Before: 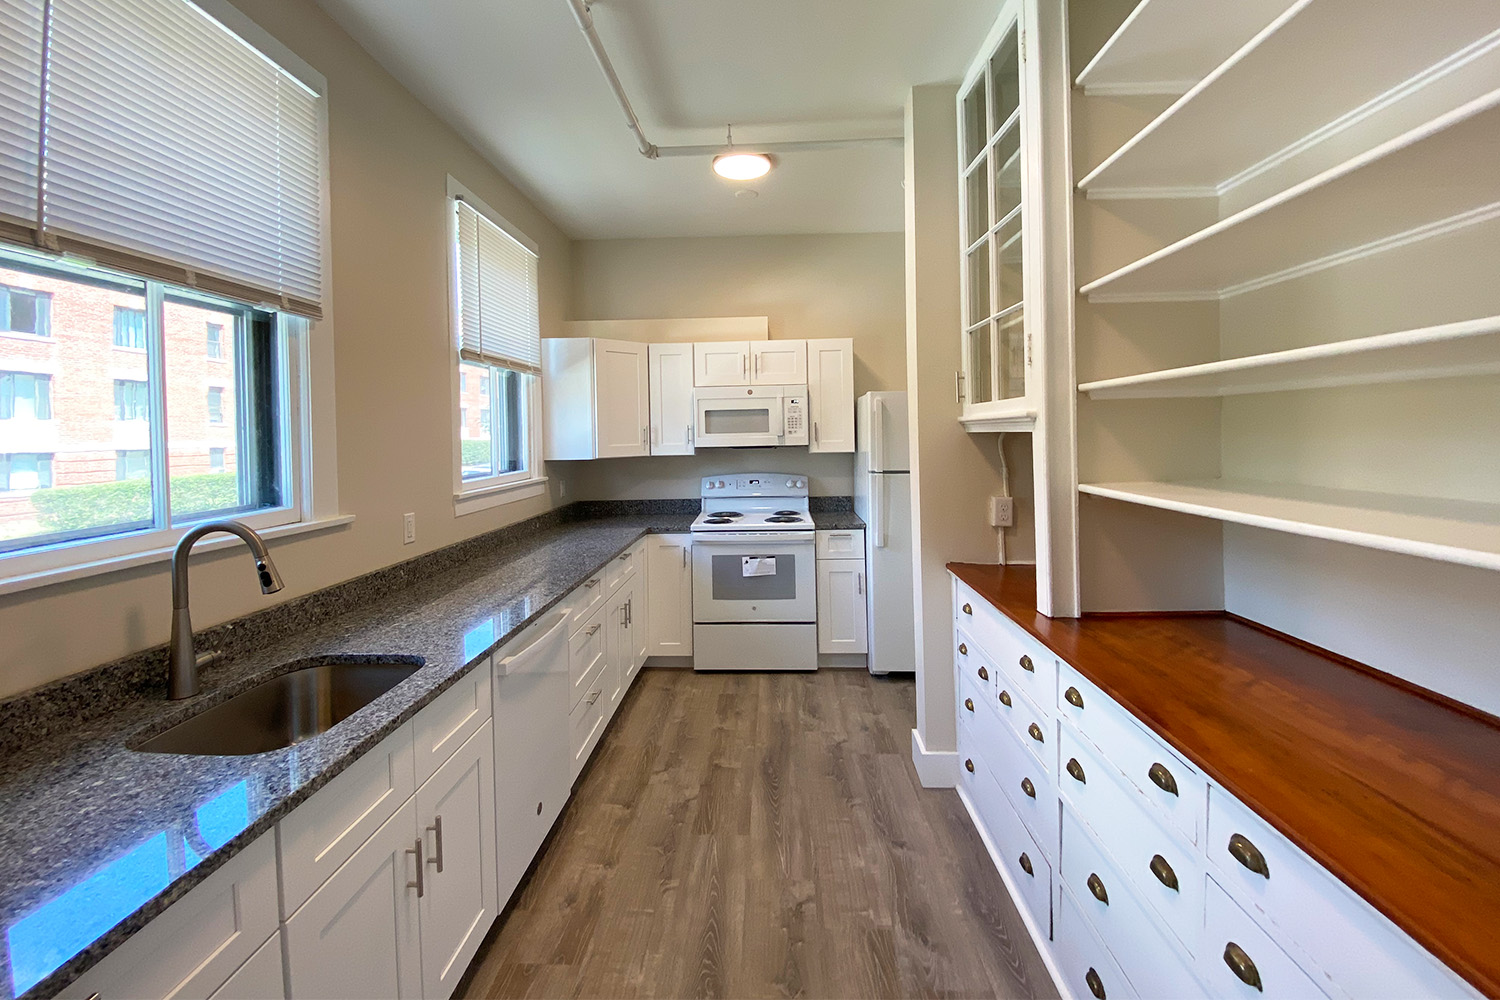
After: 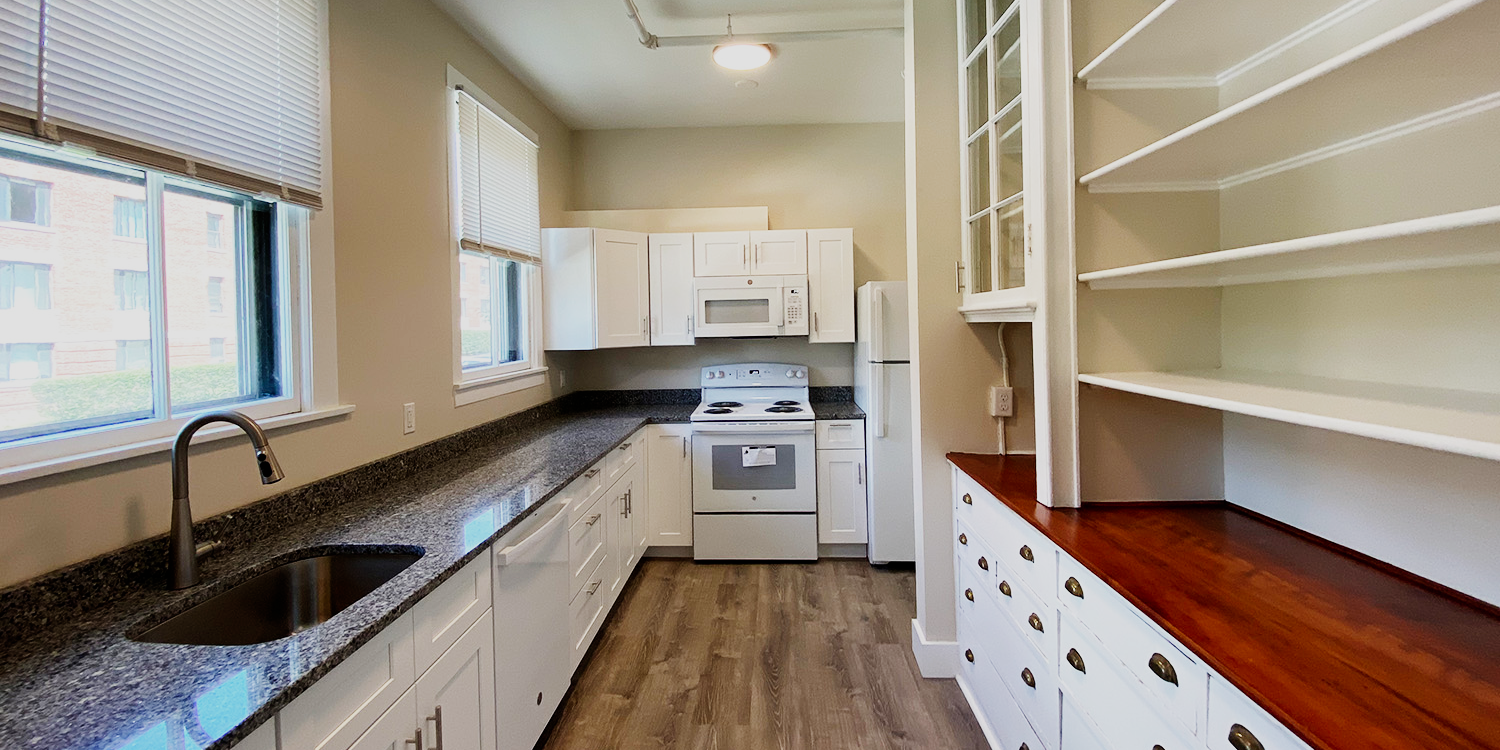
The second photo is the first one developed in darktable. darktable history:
sigmoid: contrast 1.7, skew -0.2, preserve hue 0%, red attenuation 0.1, red rotation 0.035, green attenuation 0.1, green rotation -0.017, blue attenuation 0.15, blue rotation -0.052, base primaries Rec2020
crop: top 11.038%, bottom 13.962%
